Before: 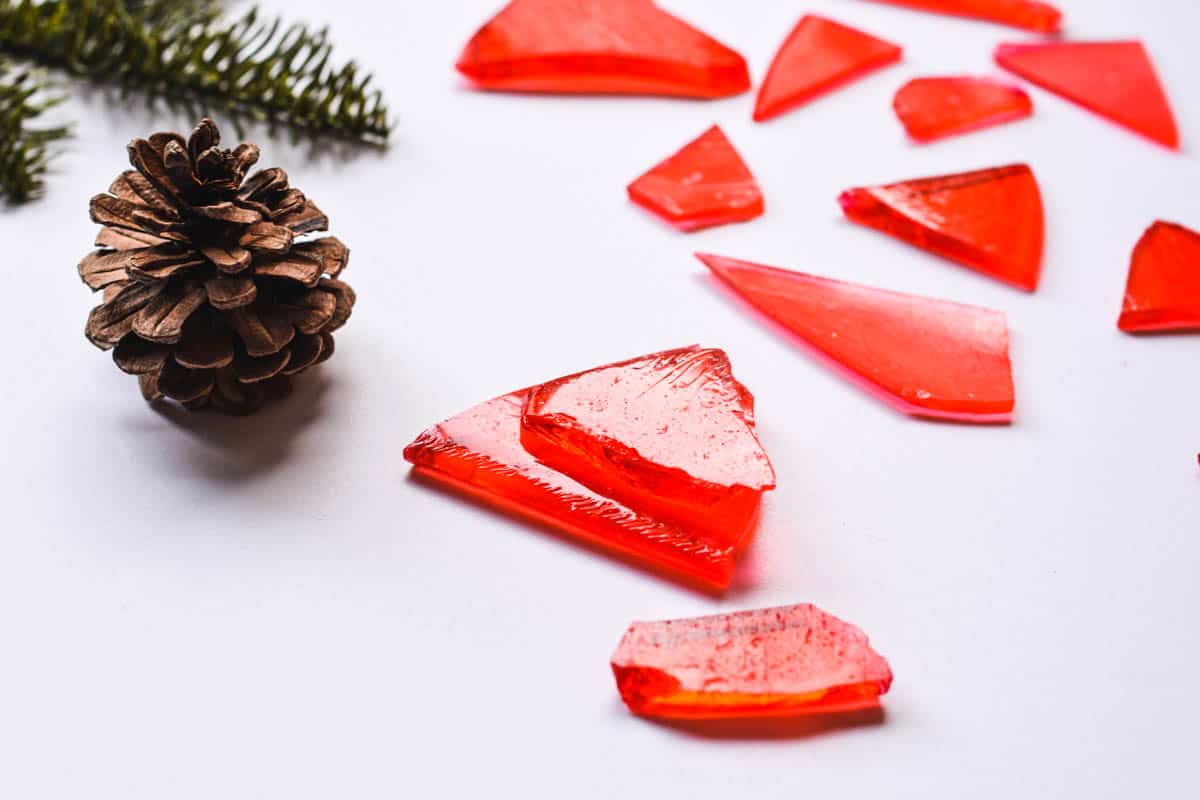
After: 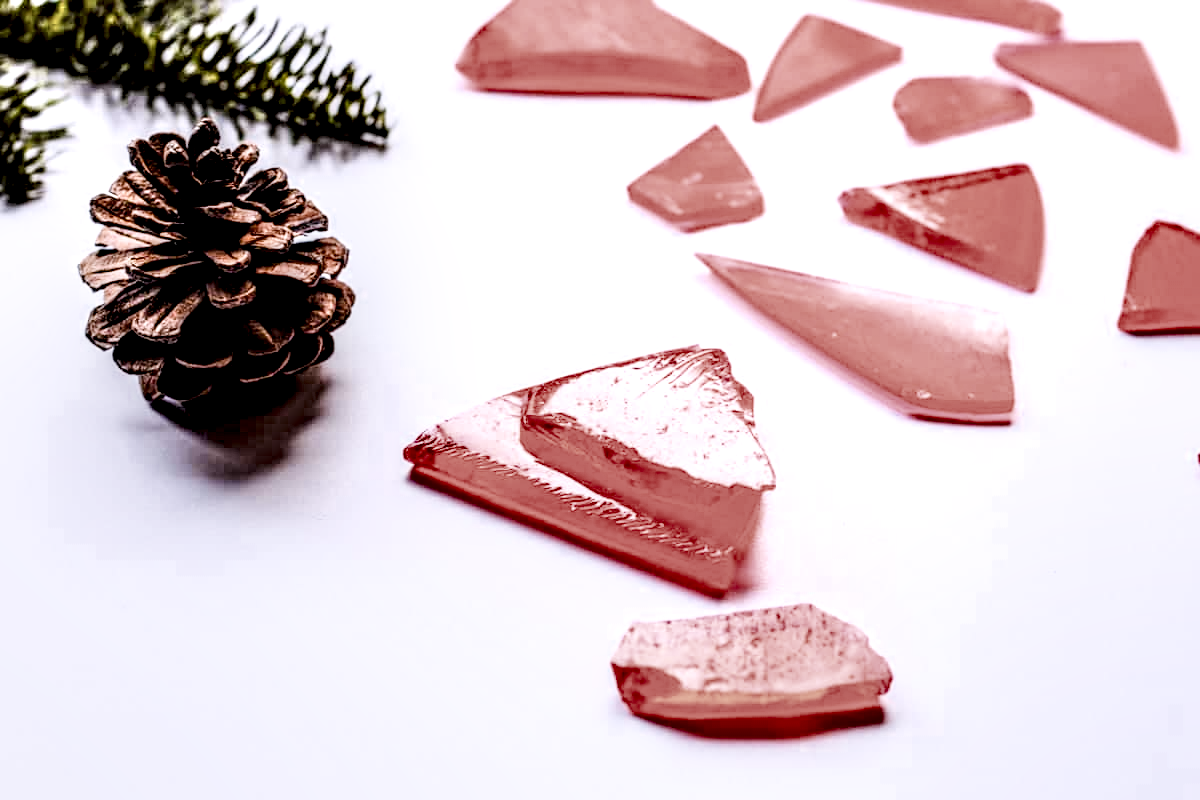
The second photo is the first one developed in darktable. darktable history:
color balance rgb: linear chroma grading › shadows 32%, linear chroma grading › global chroma -2%, linear chroma grading › mid-tones 4%, perceptual saturation grading › global saturation -2%, perceptual saturation grading › highlights -8%, perceptual saturation grading › mid-tones 8%, perceptual saturation grading › shadows 4%, perceptual brilliance grading › highlights 8%, perceptual brilliance grading › mid-tones 4%, perceptual brilliance grading › shadows 2%, global vibrance 16%, saturation formula JzAzBz (2021)
contrast brightness saturation: saturation -0.17
filmic rgb: black relative exposure -5 EV, hardness 2.88, contrast 1.2
white balance: red 1.004, blue 1.096
local contrast: shadows 185%, detail 225%
exposure: black level correction 0, exposure 1 EV, compensate exposure bias true, compensate highlight preservation false
